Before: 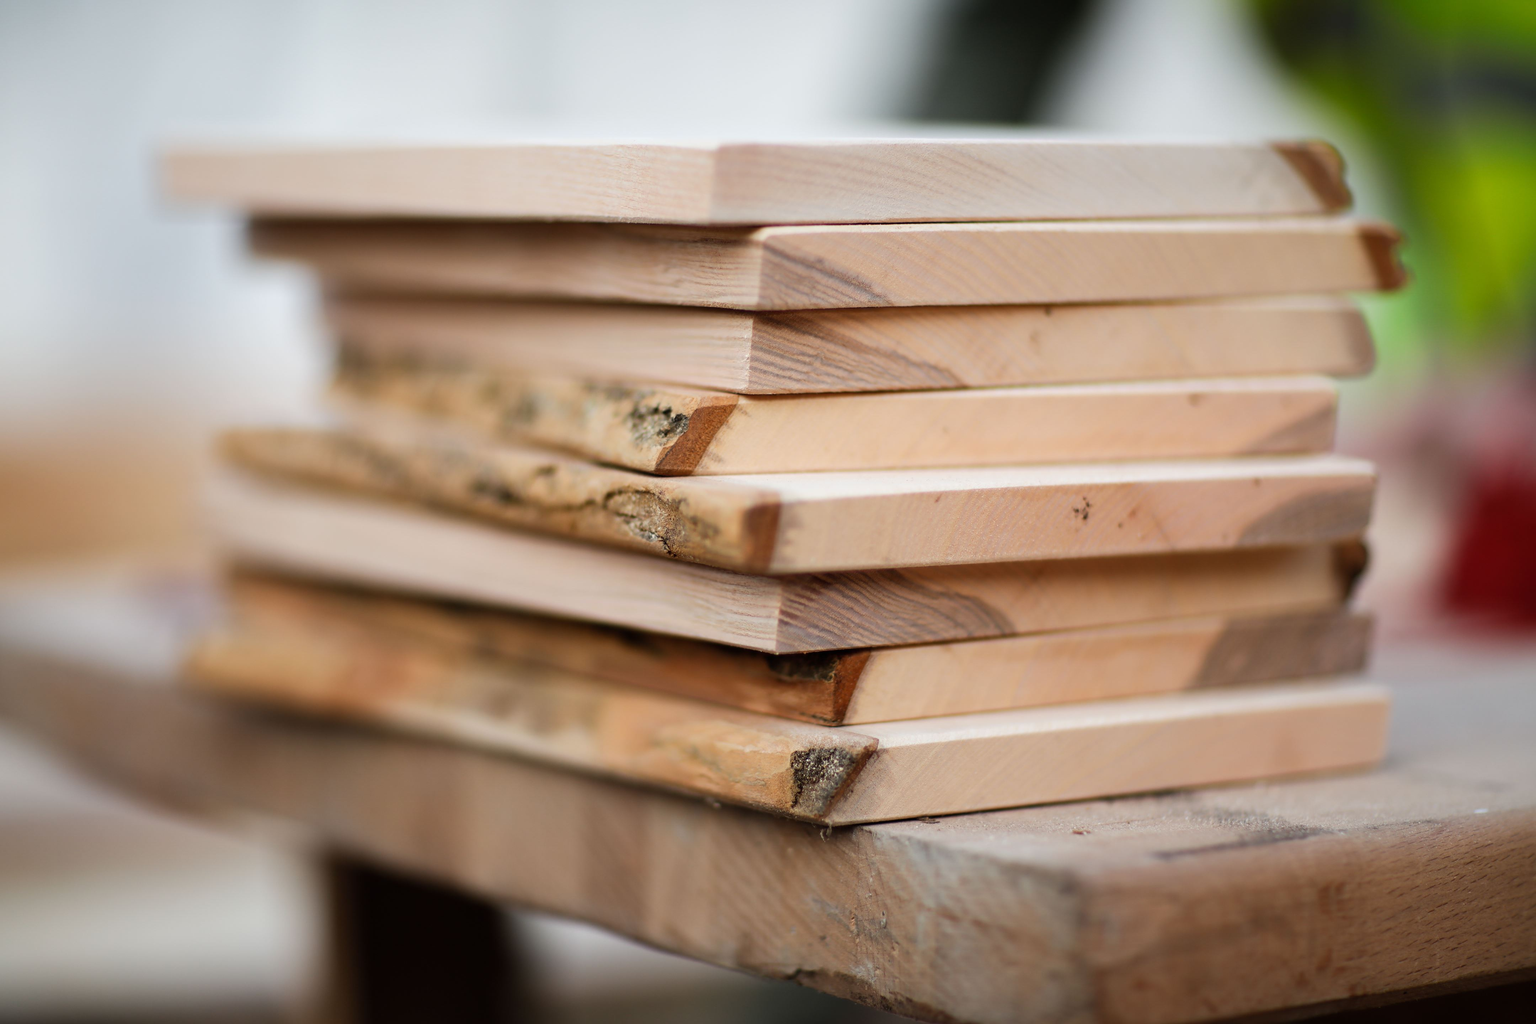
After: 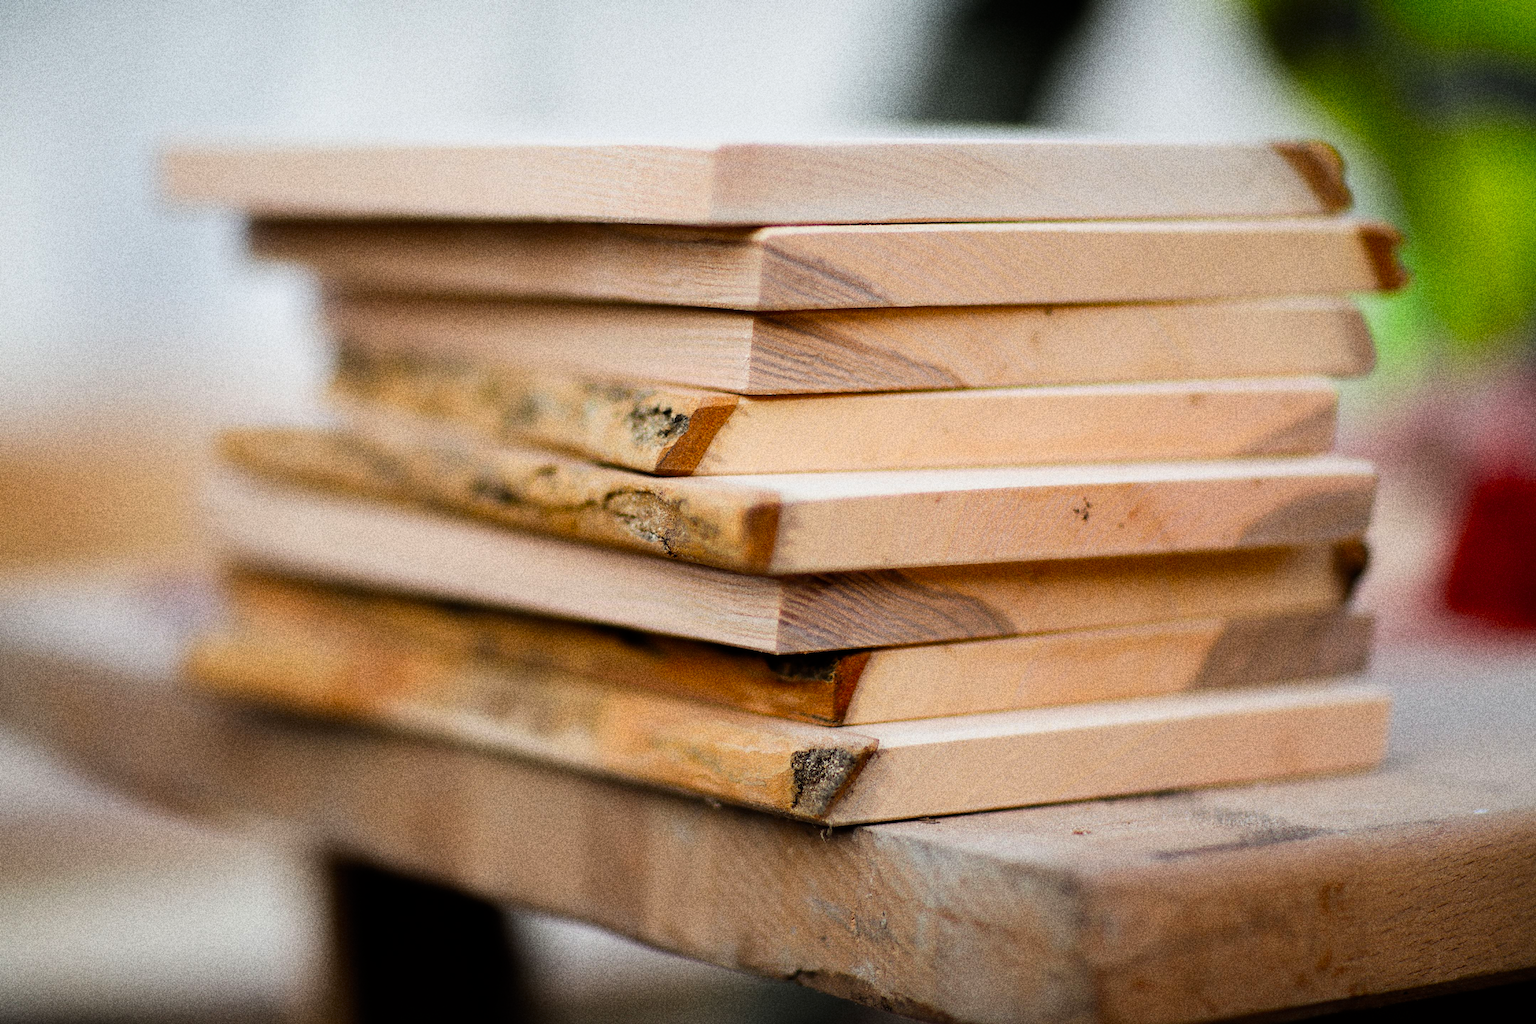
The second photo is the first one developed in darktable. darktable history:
filmic rgb: black relative exposure -12 EV, white relative exposure 2.8 EV, threshold 3 EV, target black luminance 0%, hardness 8.06, latitude 70.41%, contrast 1.14, highlights saturation mix 10%, shadows ↔ highlights balance -0.388%, color science v4 (2020), iterations of high-quality reconstruction 10, contrast in shadows soft, contrast in highlights soft, enable highlight reconstruction true
grain: coarseness 10.62 ISO, strength 55.56%
